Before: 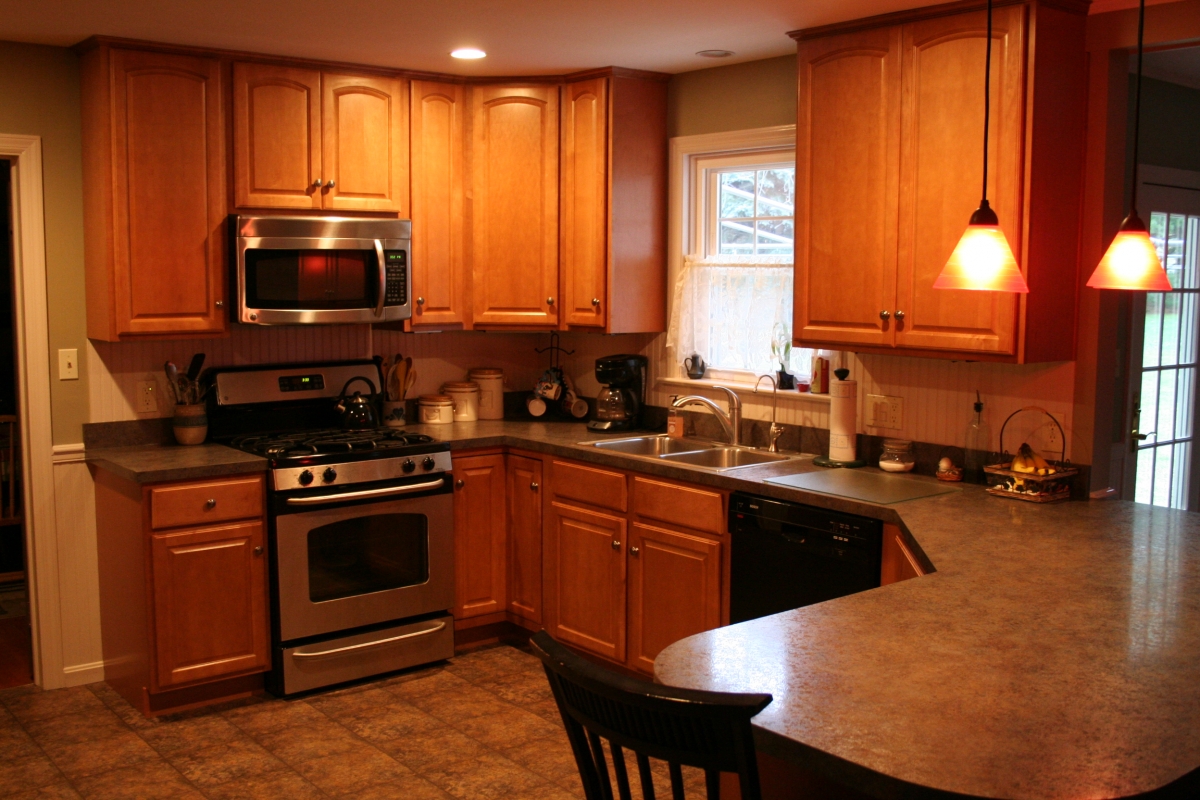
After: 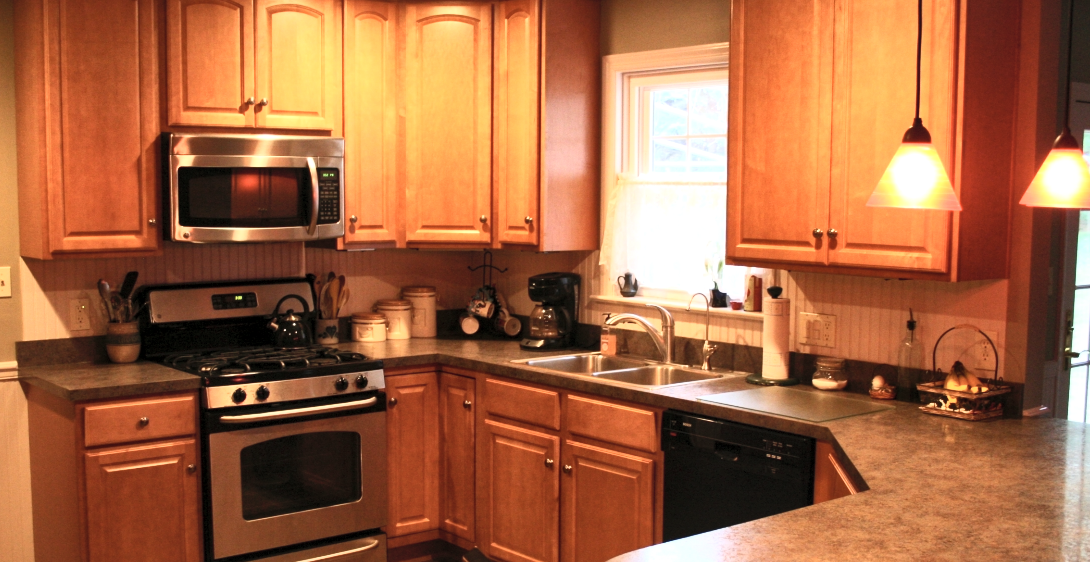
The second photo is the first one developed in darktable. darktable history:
local contrast: mode bilateral grid, contrast 20, coarseness 50, detail 141%, midtone range 0.2
crop: left 5.596%, top 10.314%, right 3.534%, bottom 19.395%
contrast brightness saturation: contrast 0.39, brightness 0.53
